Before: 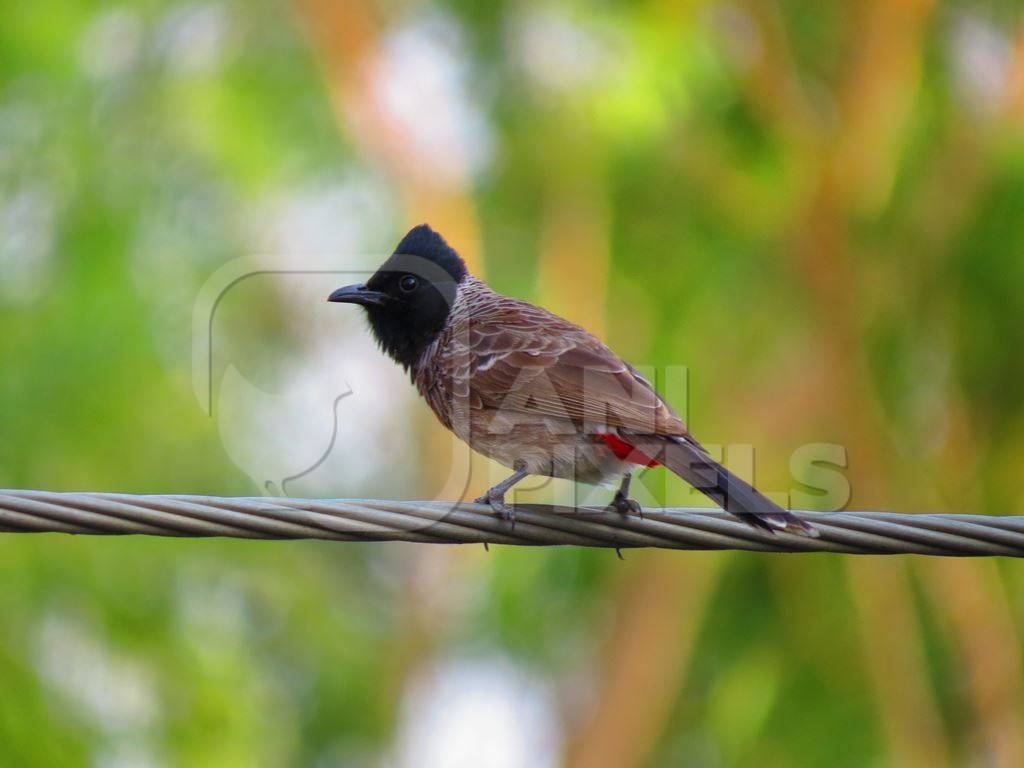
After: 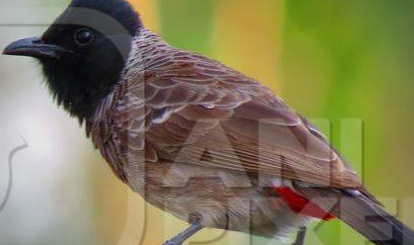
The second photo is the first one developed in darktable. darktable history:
crop: left 31.751%, top 32.172%, right 27.8%, bottom 35.83%
vignetting: on, module defaults
